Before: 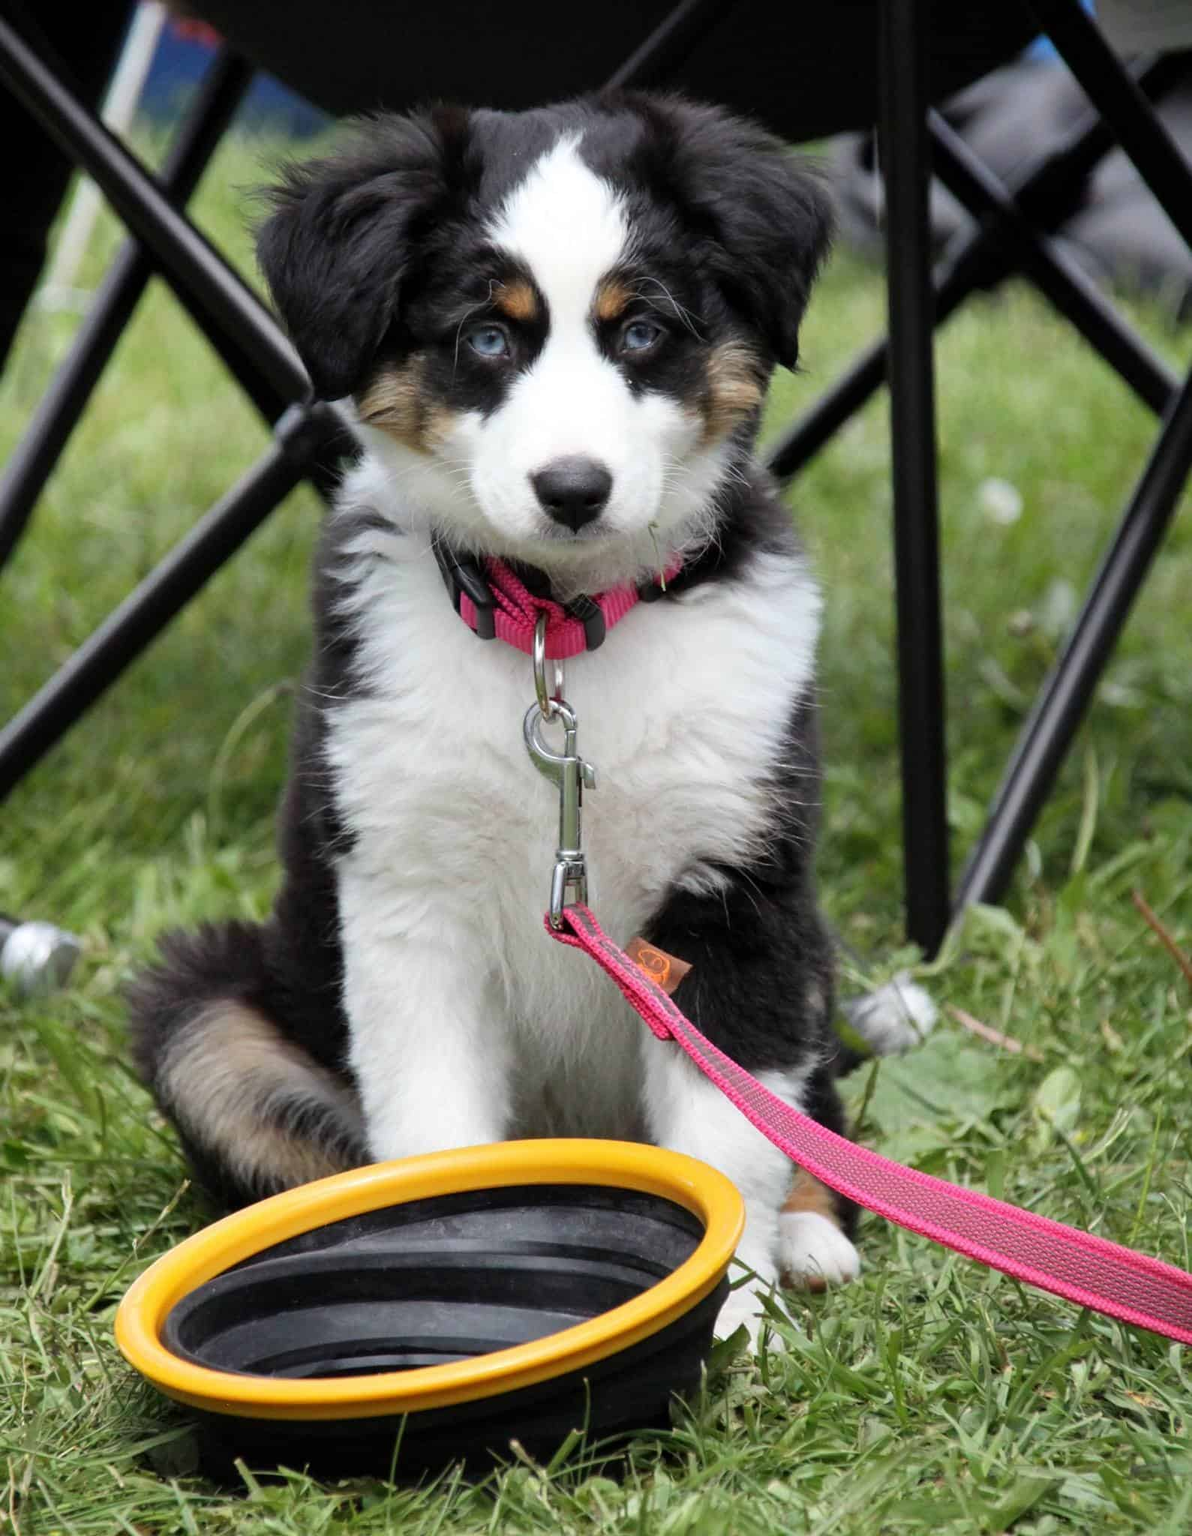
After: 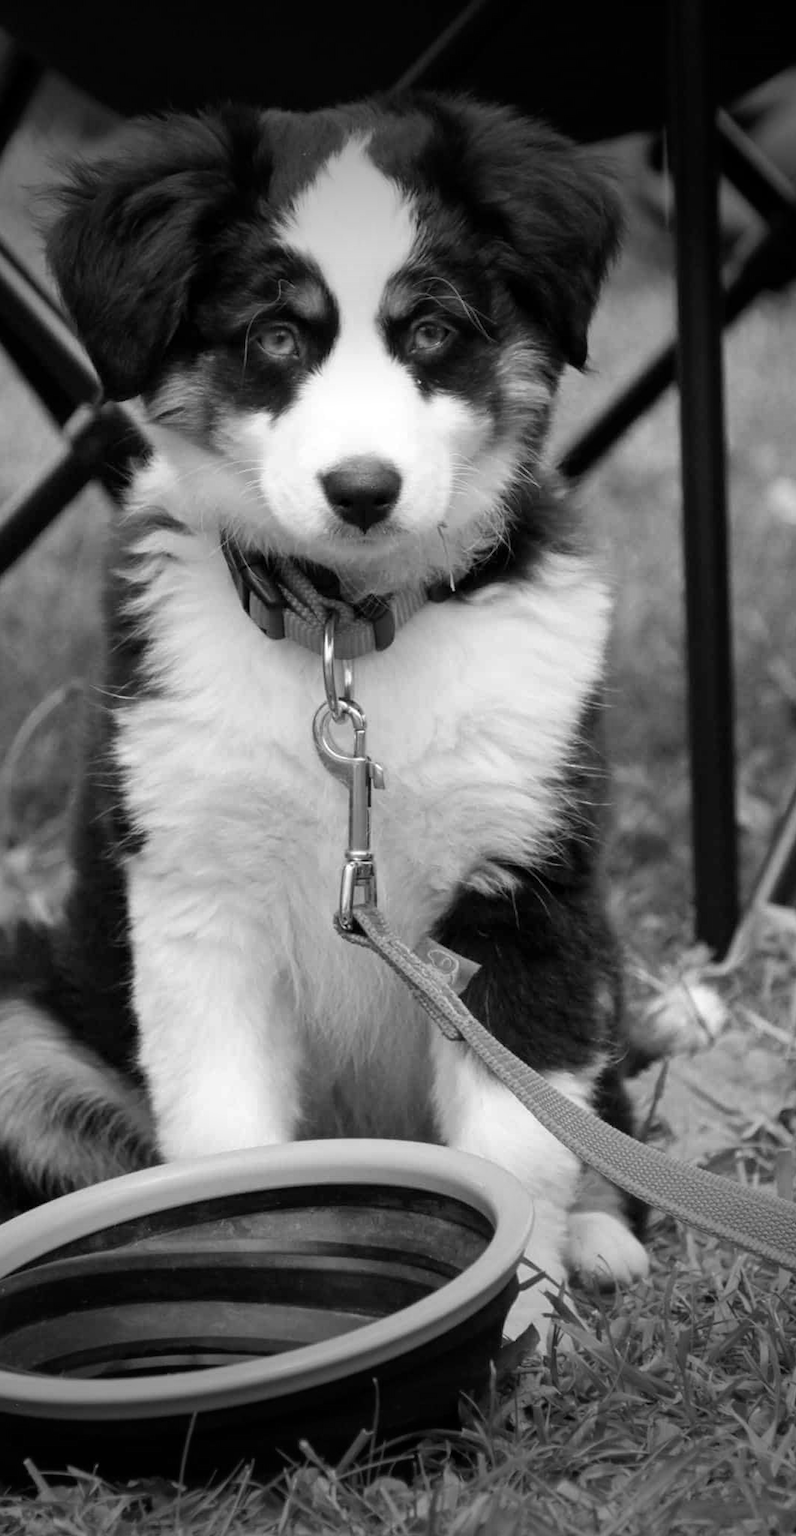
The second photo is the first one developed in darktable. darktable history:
monochrome: on, module defaults
crop and rotate: left 17.732%, right 15.423%
vignetting: fall-off start 70.97%, brightness -0.584, saturation -0.118, width/height ratio 1.333
